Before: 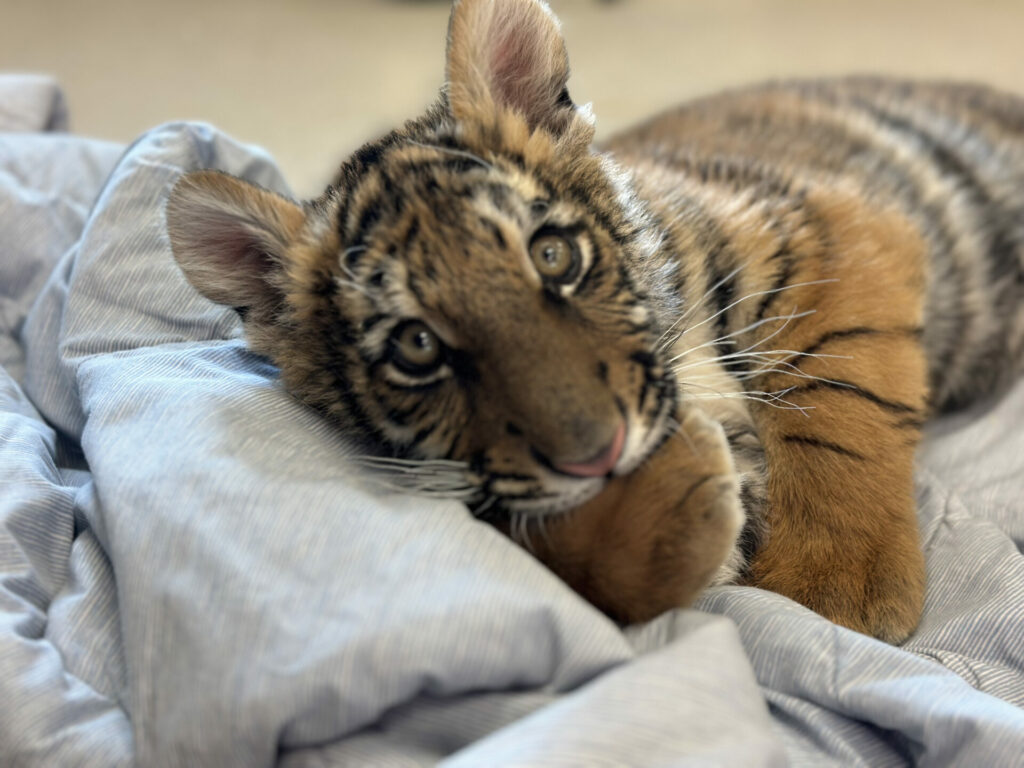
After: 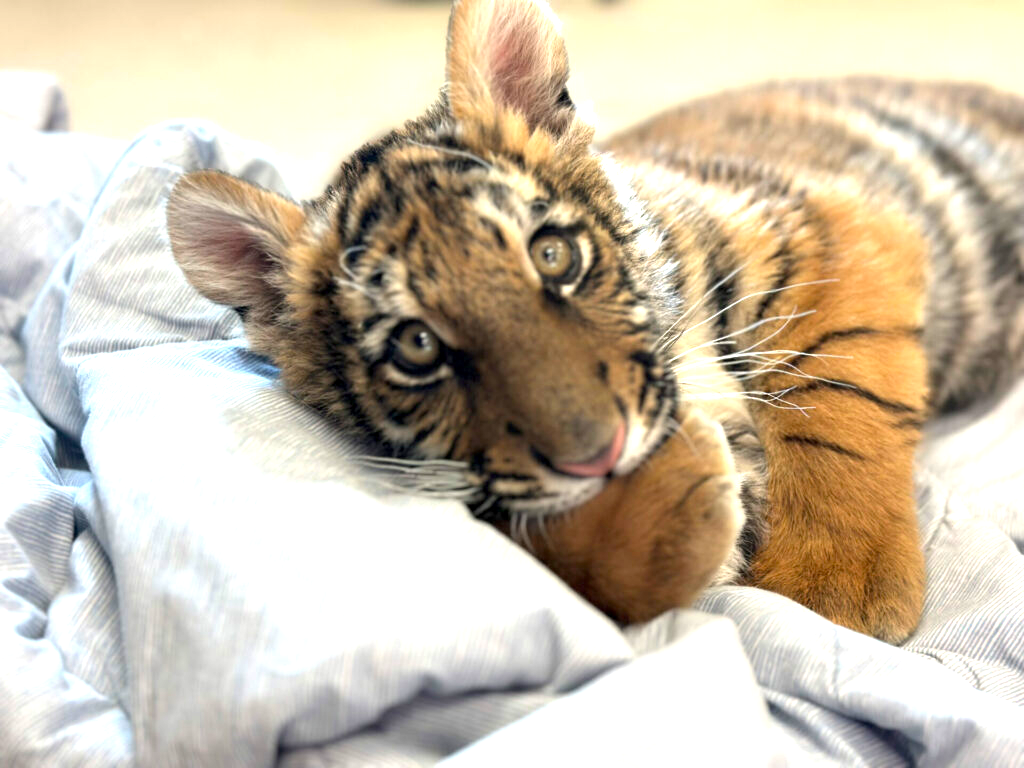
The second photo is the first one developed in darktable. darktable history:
exposure: black level correction 0.001, exposure 1.118 EV, compensate highlight preservation false
